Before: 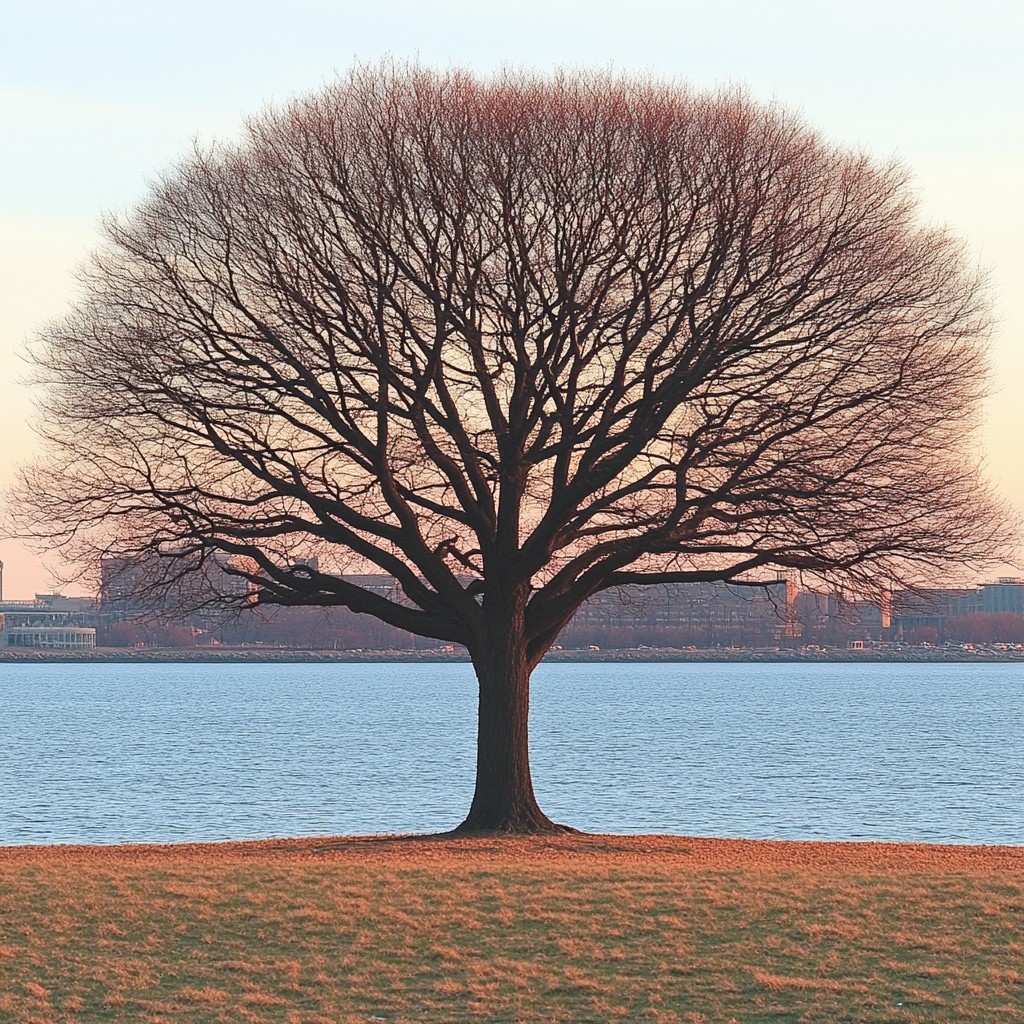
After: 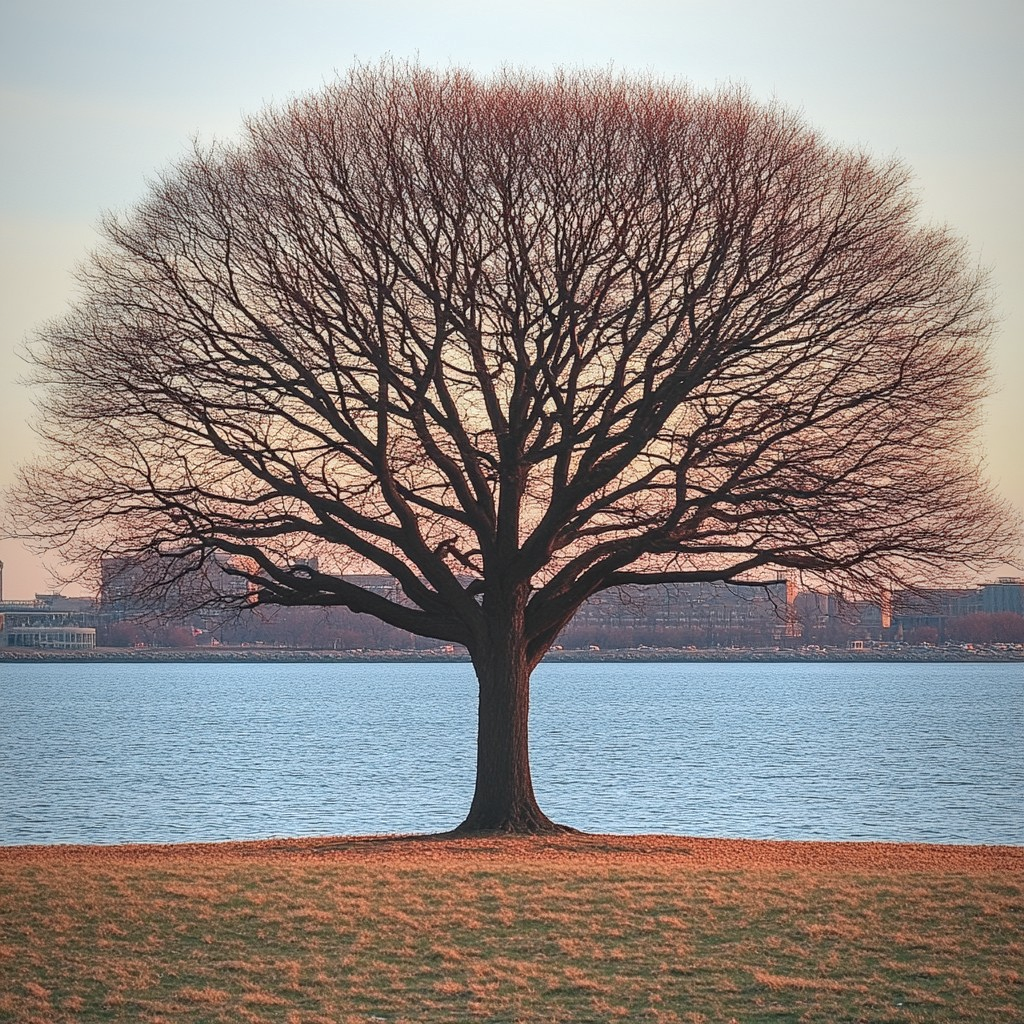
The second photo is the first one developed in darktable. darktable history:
vignetting: fall-off start 96.48%, fall-off radius 100.42%, saturation -0.021, width/height ratio 0.609, unbound false
local contrast: on, module defaults
